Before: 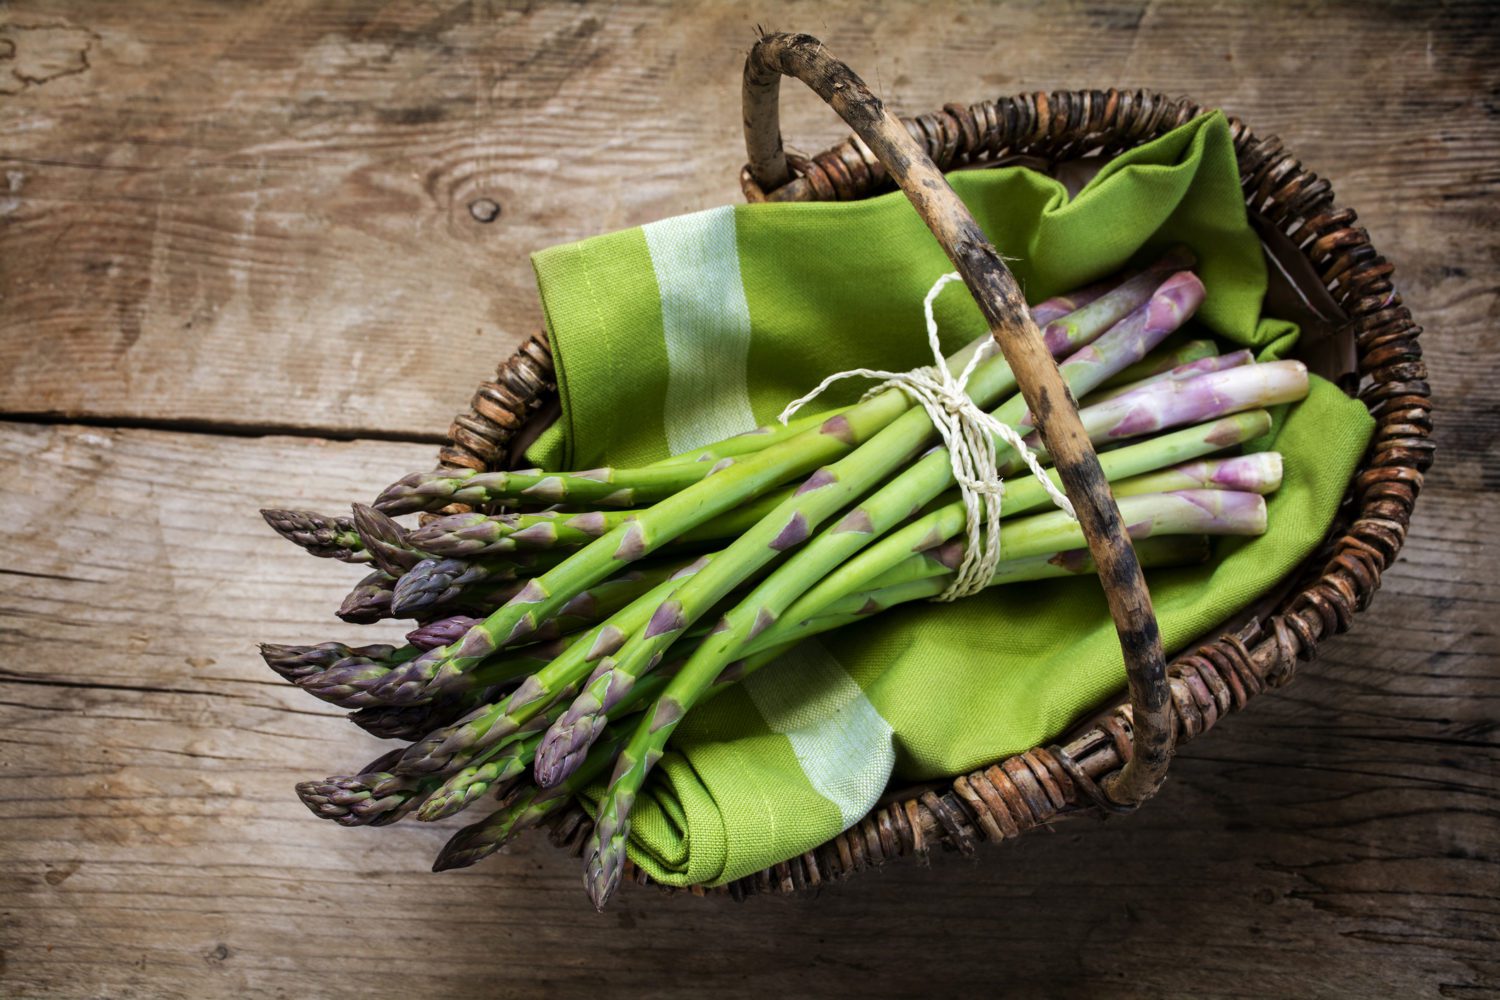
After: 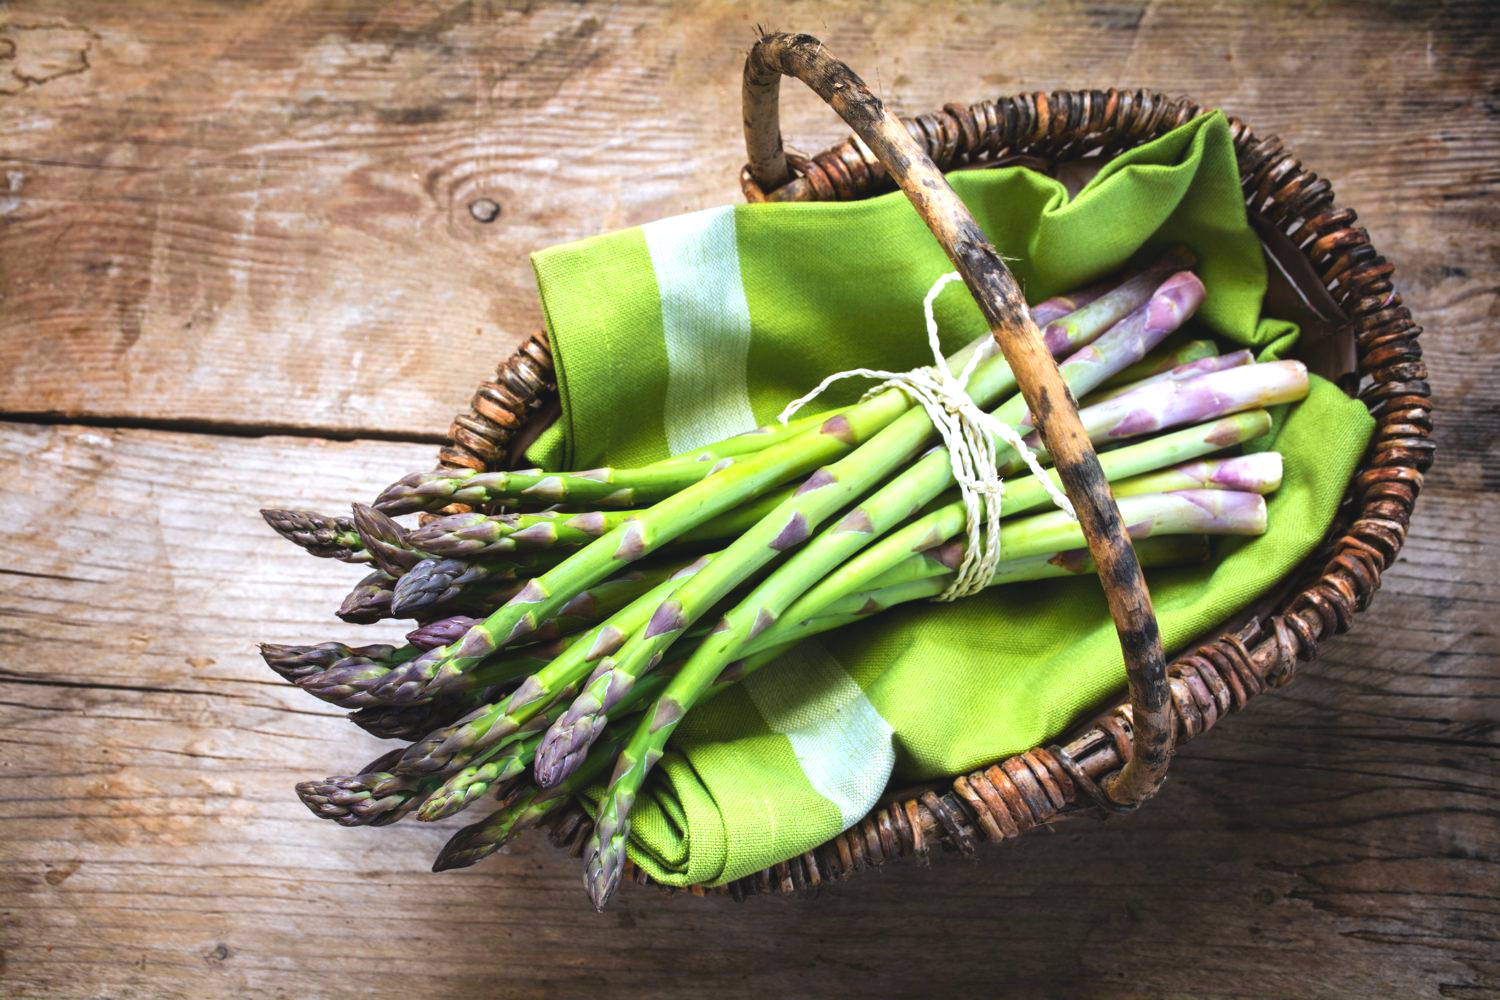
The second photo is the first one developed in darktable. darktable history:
exposure: black level correction -0.005, exposure 0.627 EV, compensate highlight preservation false
color zones: curves: ch0 [(0.224, 0.526) (0.75, 0.5)]; ch1 [(0.055, 0.526) (0.224, 0.761) (0.377, 0.526) (0.75, 0.5)]
color correction: highlights a* -0.723, highlights b* -8.88
